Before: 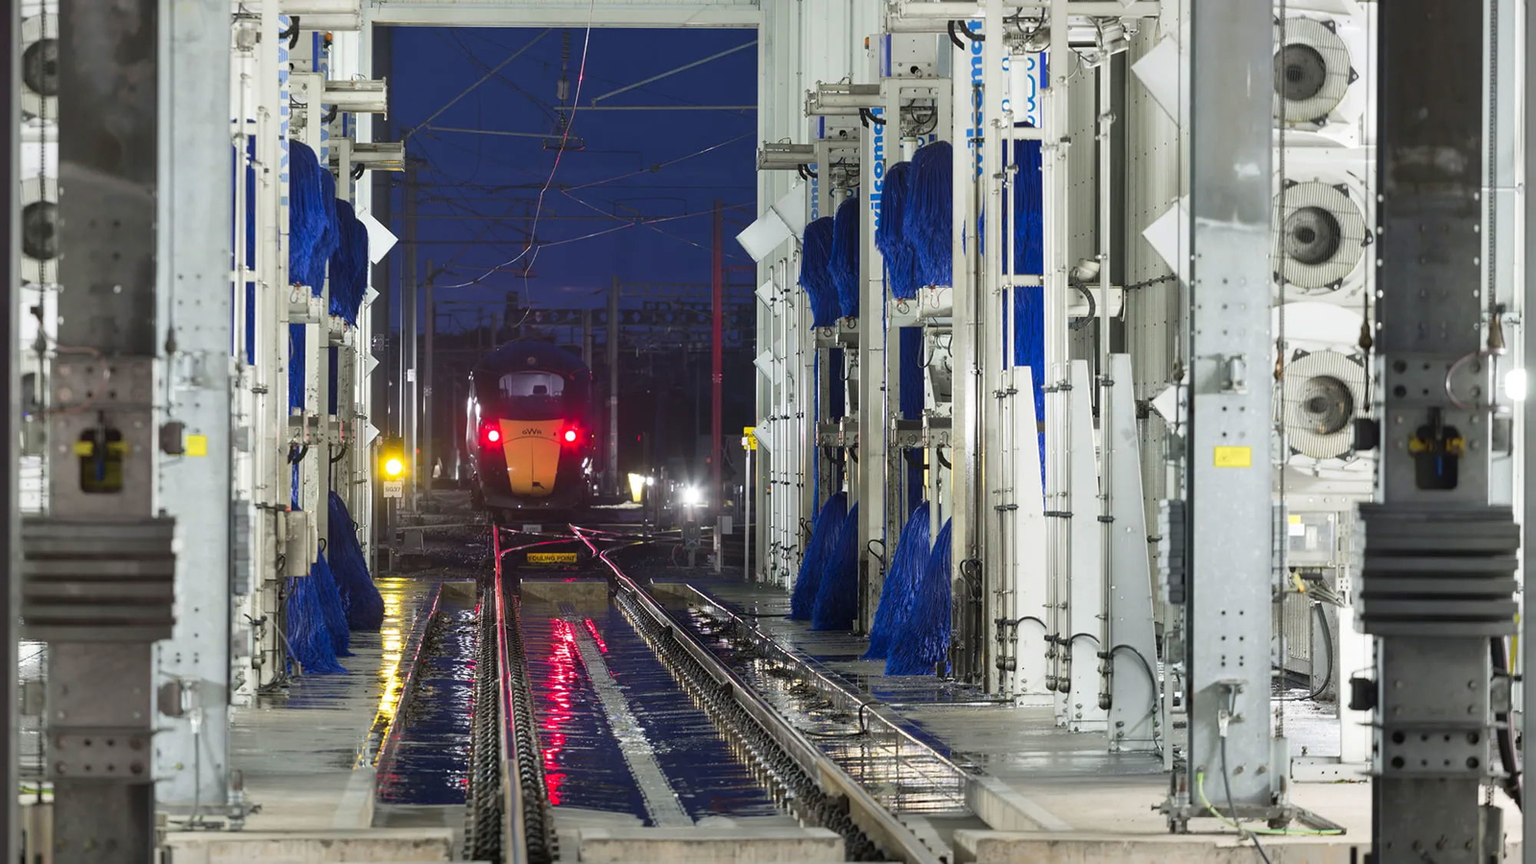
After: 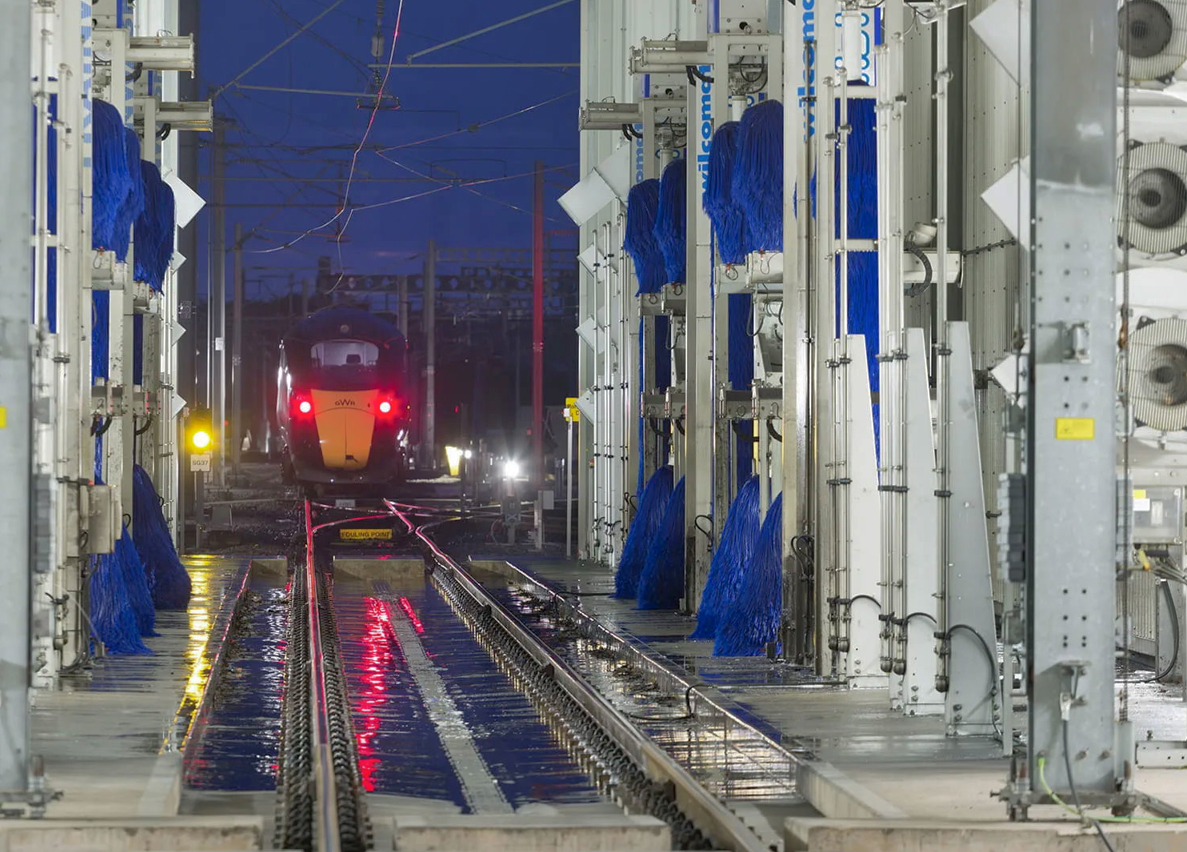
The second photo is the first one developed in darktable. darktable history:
shadows and highlights: on, module defaults
tone curve: curves: ch0 [(0, 0) (0.077, 0.082) (0.765, 0.73) (1, 1)]
crop and rotate: left 13.15%, top 5.251%, right 12.609%
contrast brightness saturation: contrast 0.07
